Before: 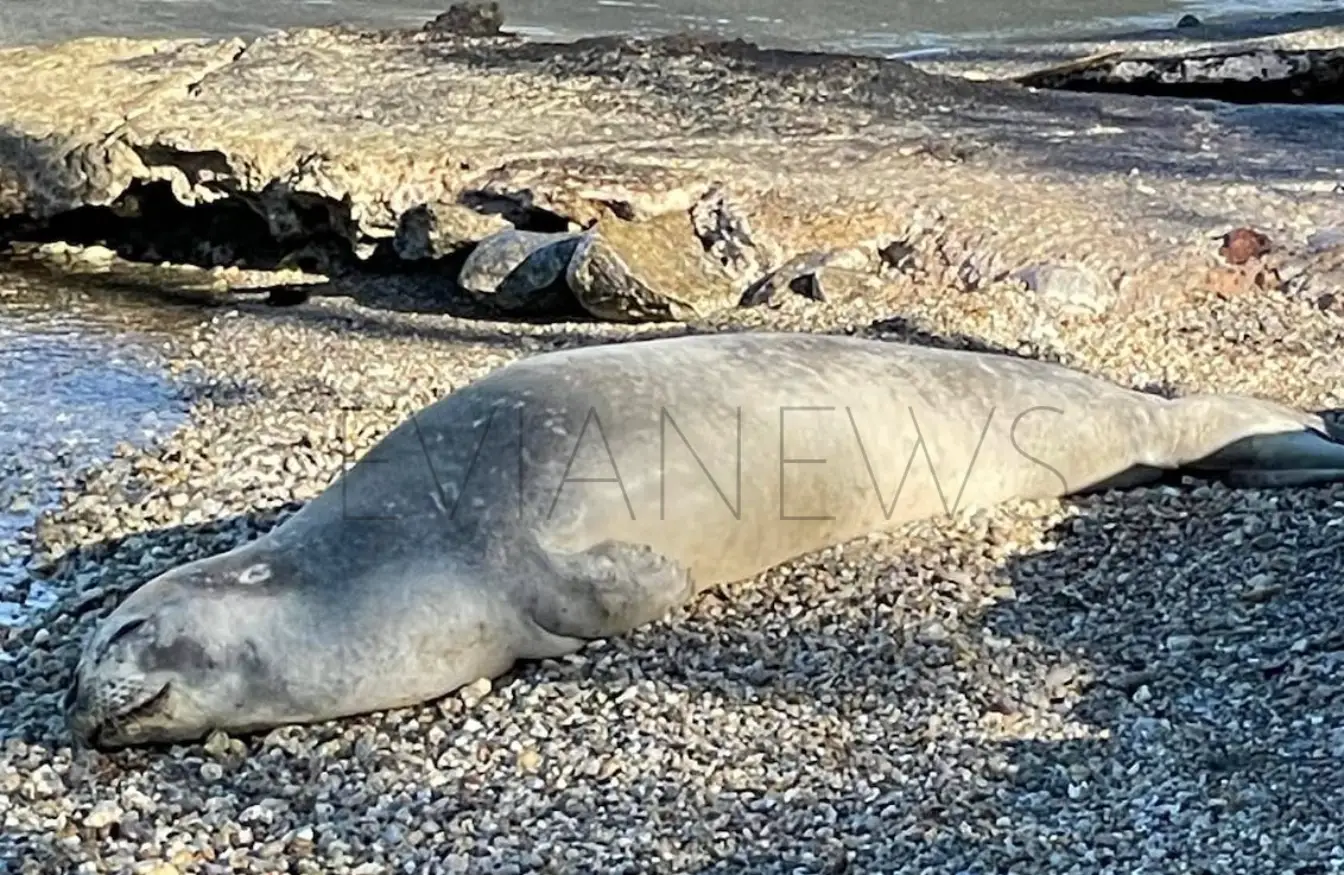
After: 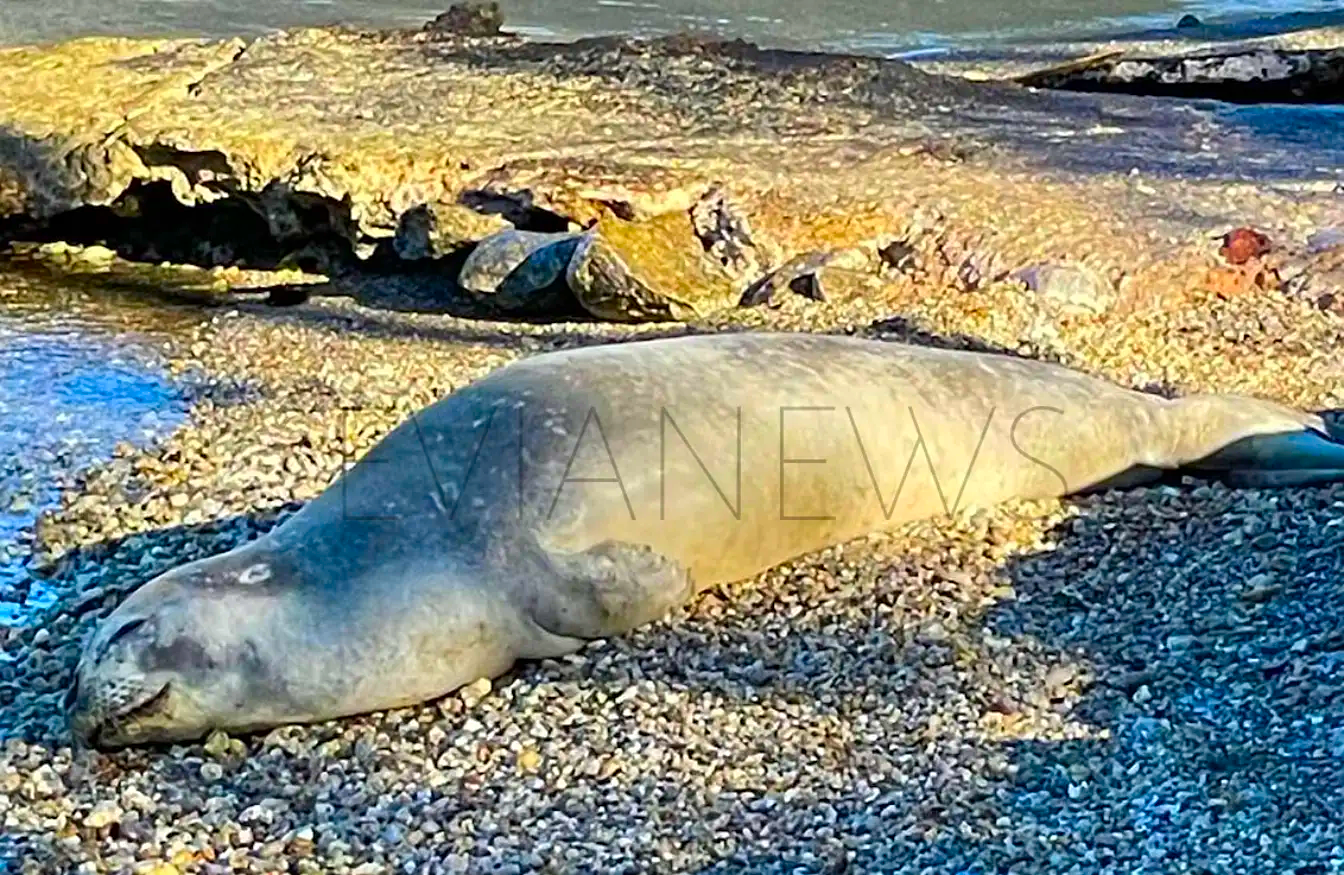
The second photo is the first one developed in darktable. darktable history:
color correction: saturation 2.15
sharpen: amount 0.2
